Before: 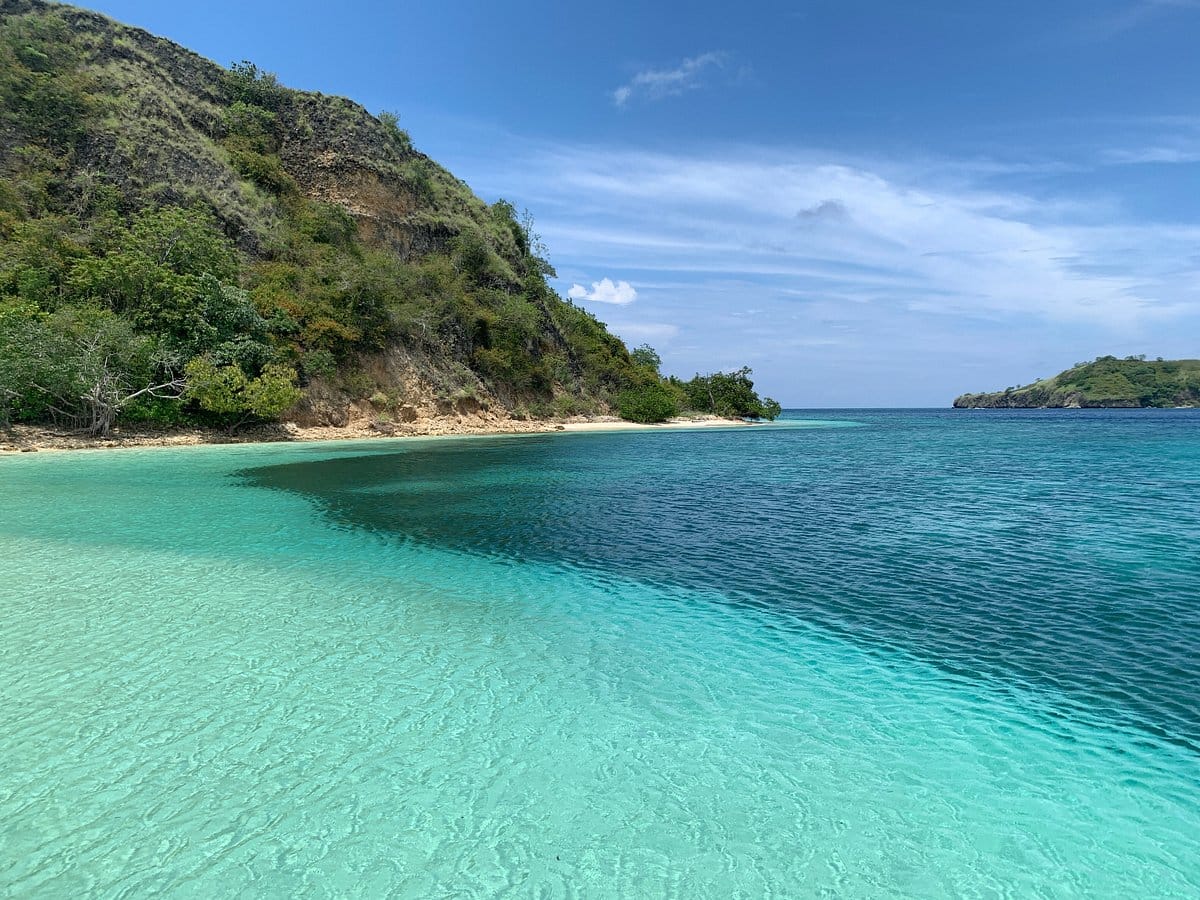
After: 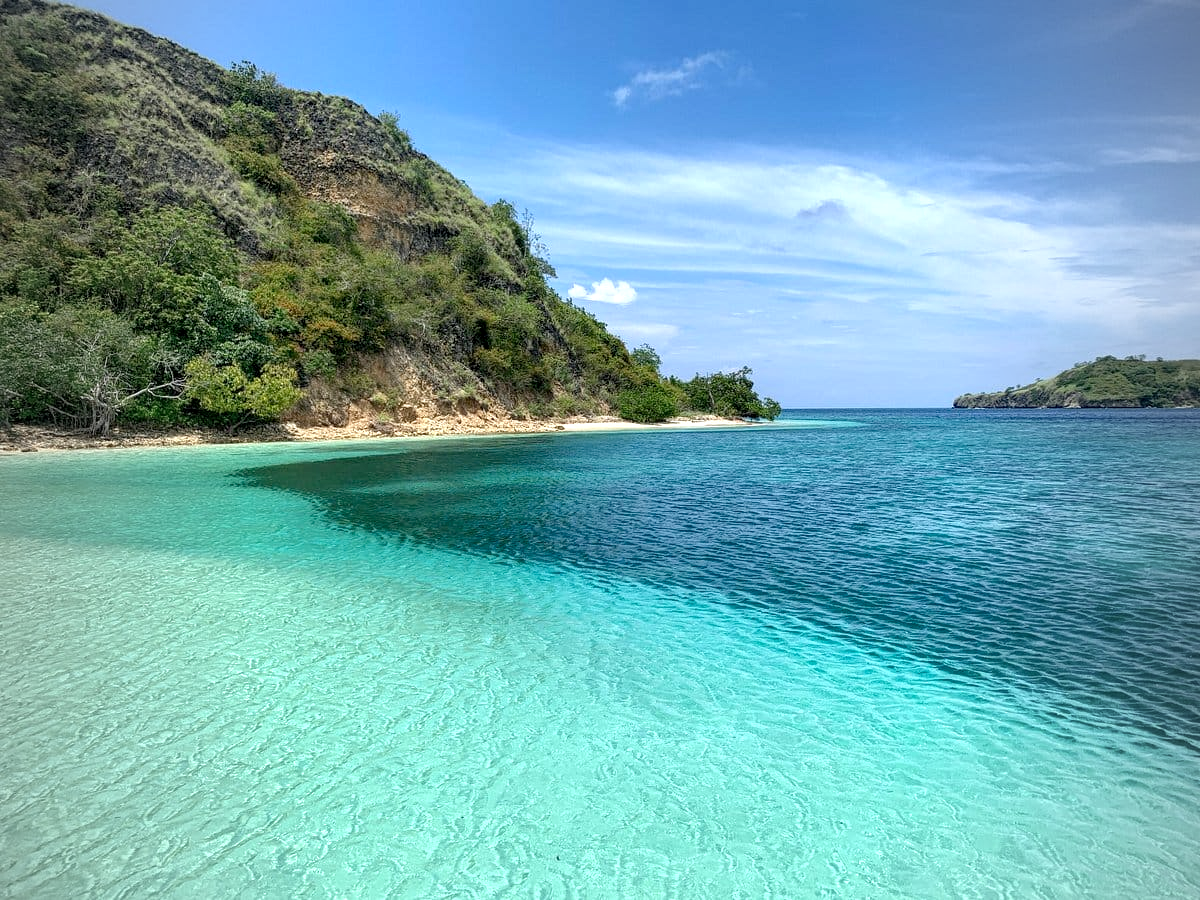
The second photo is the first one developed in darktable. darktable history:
levels: levels [0, 0.435, 0.917]
local contrast: detail 130%
vignetting: fall-off start 97%, fall-off radius 100%, width/height ratio 0.609, unbound false
